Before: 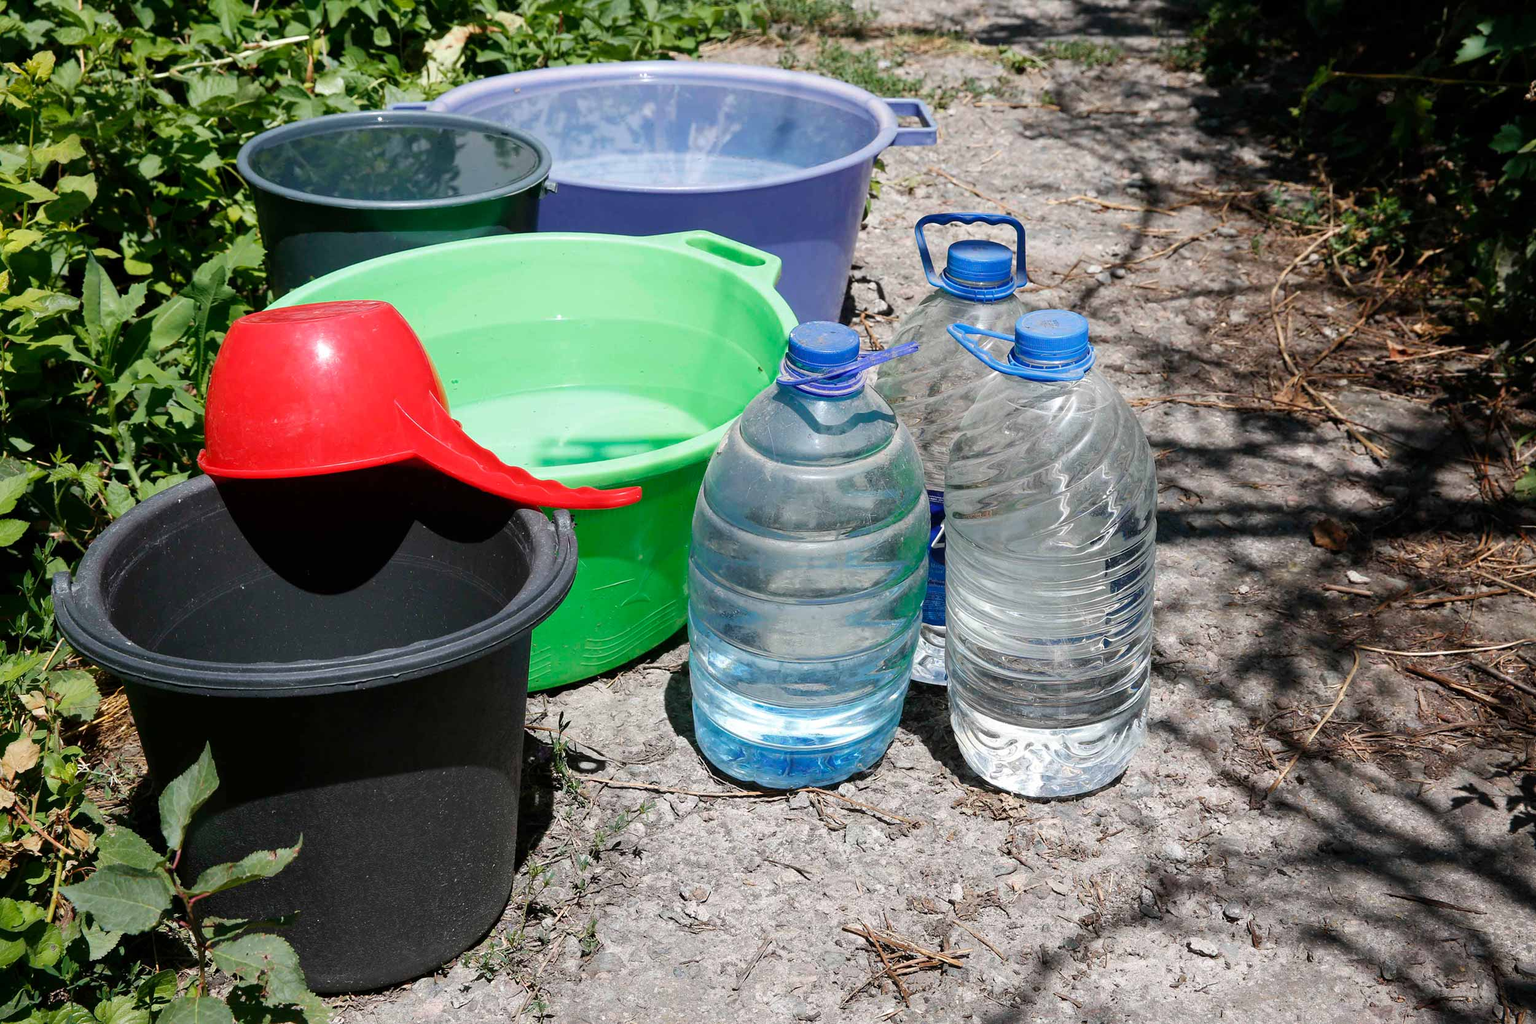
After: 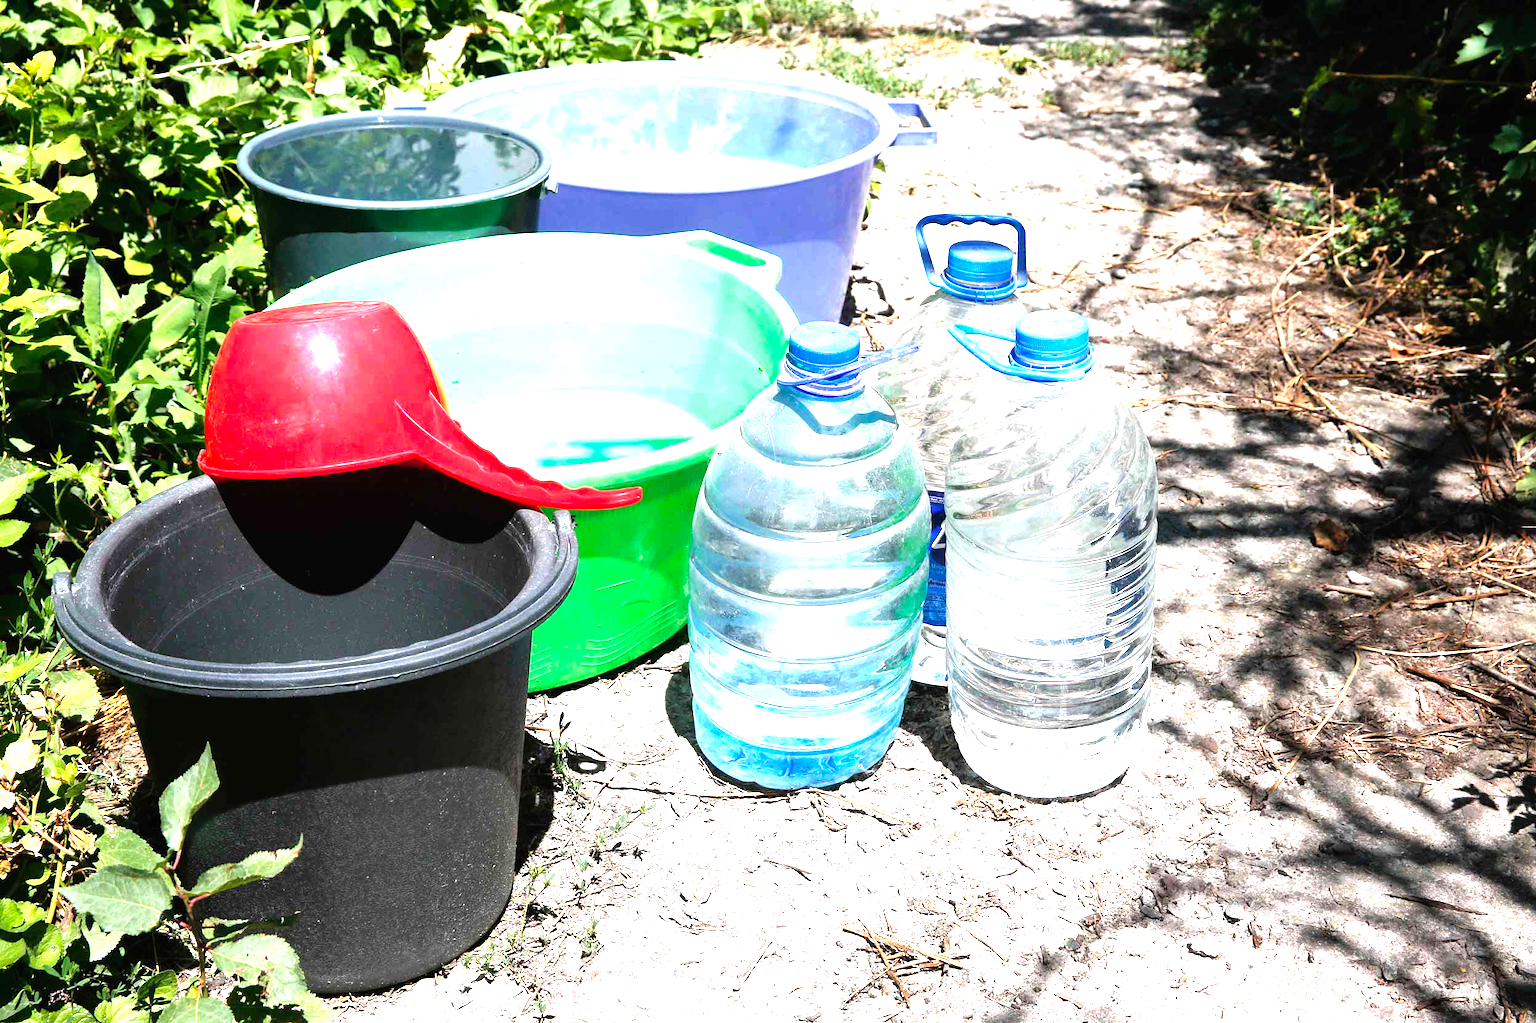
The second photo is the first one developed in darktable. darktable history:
contrast brightness saturation: contrast -0.02, brightness -0.014, saturation 0.042
exposure: black level correction 0, exposure 1.104 EV, compensate exposure bias true, compensate highlight preservation false
tone equalizer: -8 EV -0.714 EV, -7 EV -0.685 EV, -6 EV -0.615 EV, -5 EV -0.386 EV, -3 EV 0.396 EV, -2 EV 0.6 EV, -1 EV 0.687 EV, +0 EV 0.759 EV
